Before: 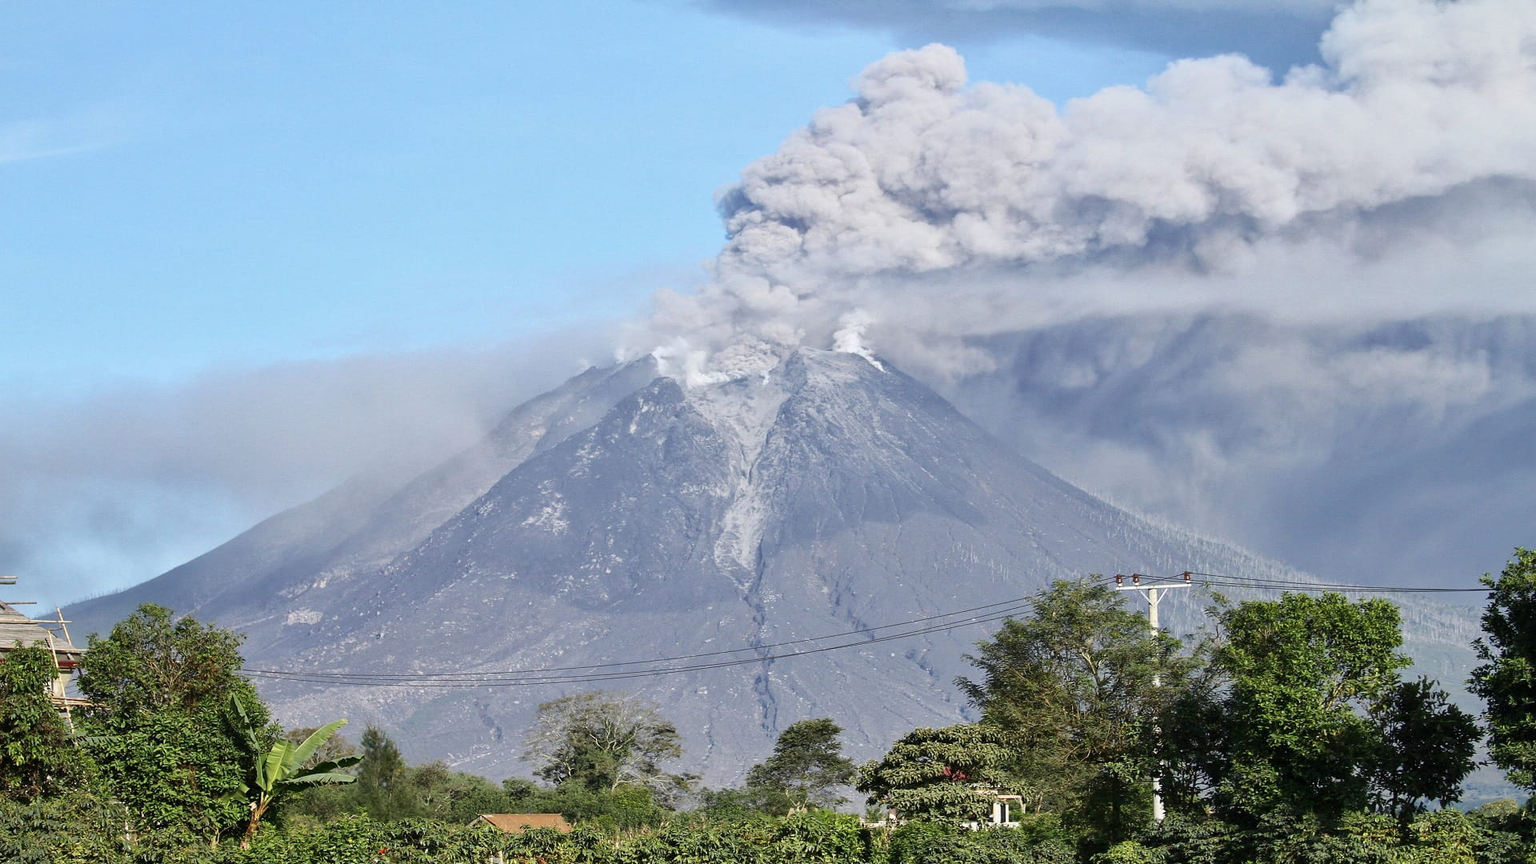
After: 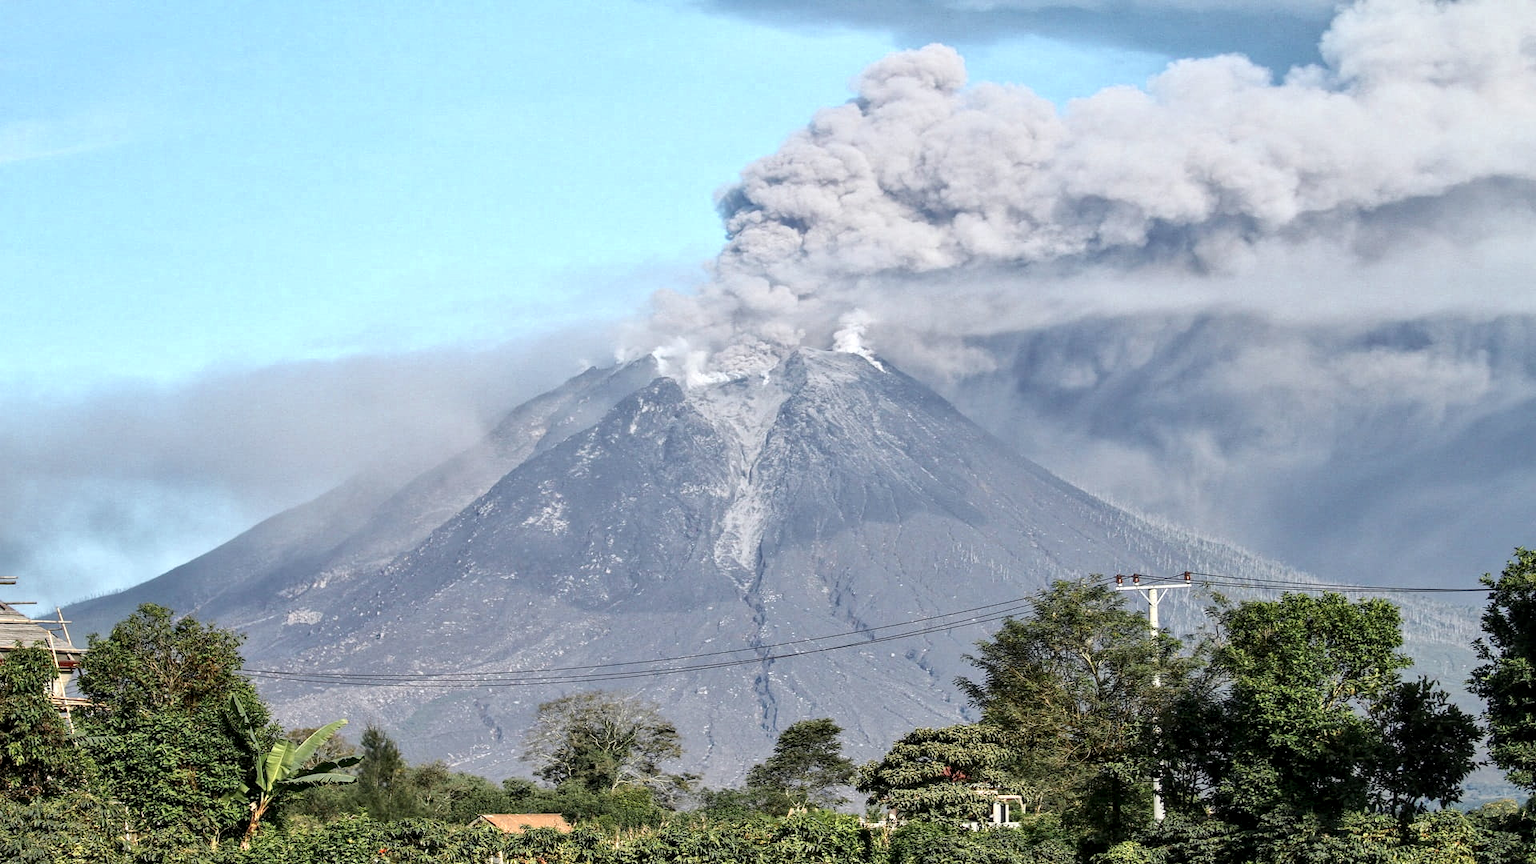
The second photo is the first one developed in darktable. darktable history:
color zones: curves: ch0 [(0.018, 0.548) (0.197, 0.654) (0.425, 0.447) (0.605, 0.658) (0.732, 0.579)]; ch1 [(0.105, 0.531) (0.224, 0.531) (0.386, 0.39) (0.618, 0.456) (0.732, 0.456) (0.956, 0.421)]; ch2 [(0.039, 0.583) (0.215, 0.465) (0.399, 0.544) (0.465, 0.548) (0.614, 0.447) (0.724, 0.43) (0.882, 0.623) (0.956, 0.632)]
local contrast: detail 130%
